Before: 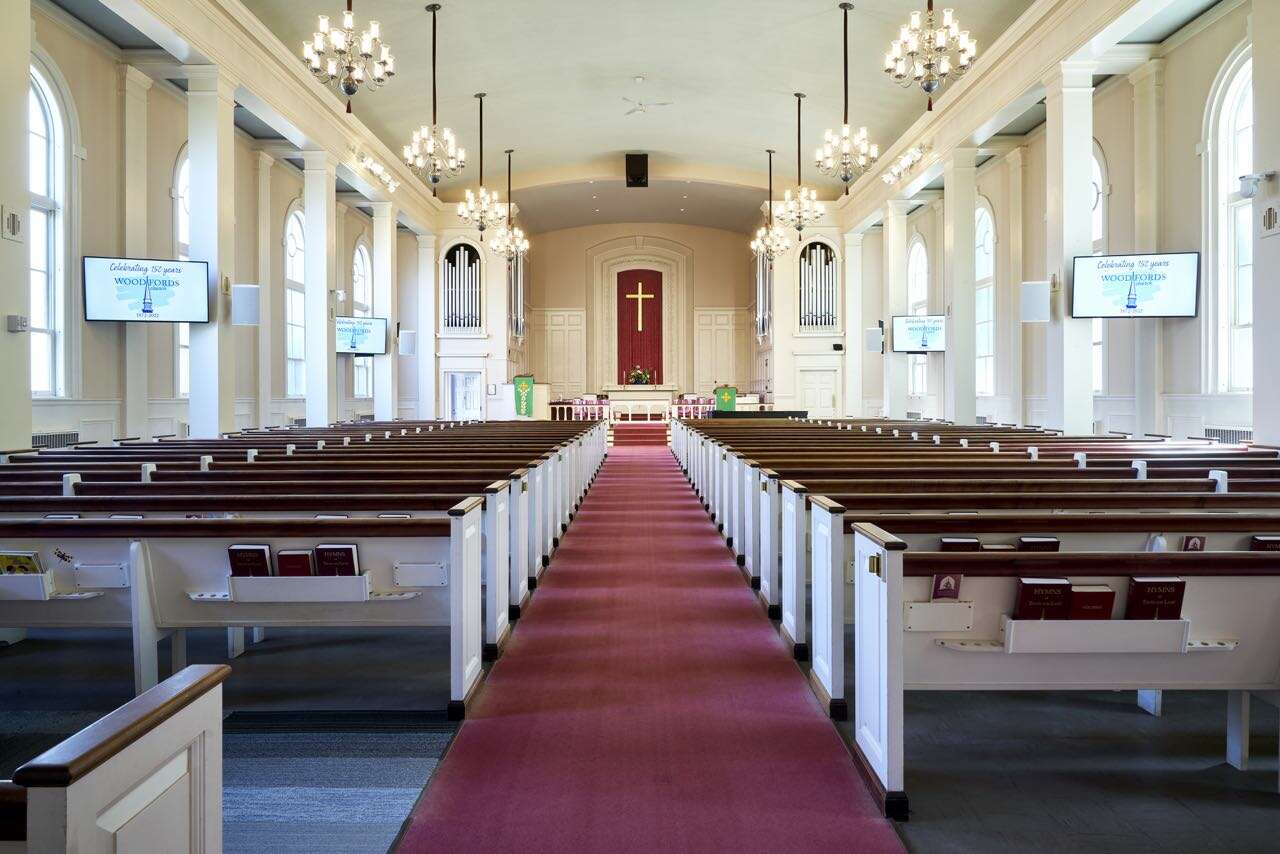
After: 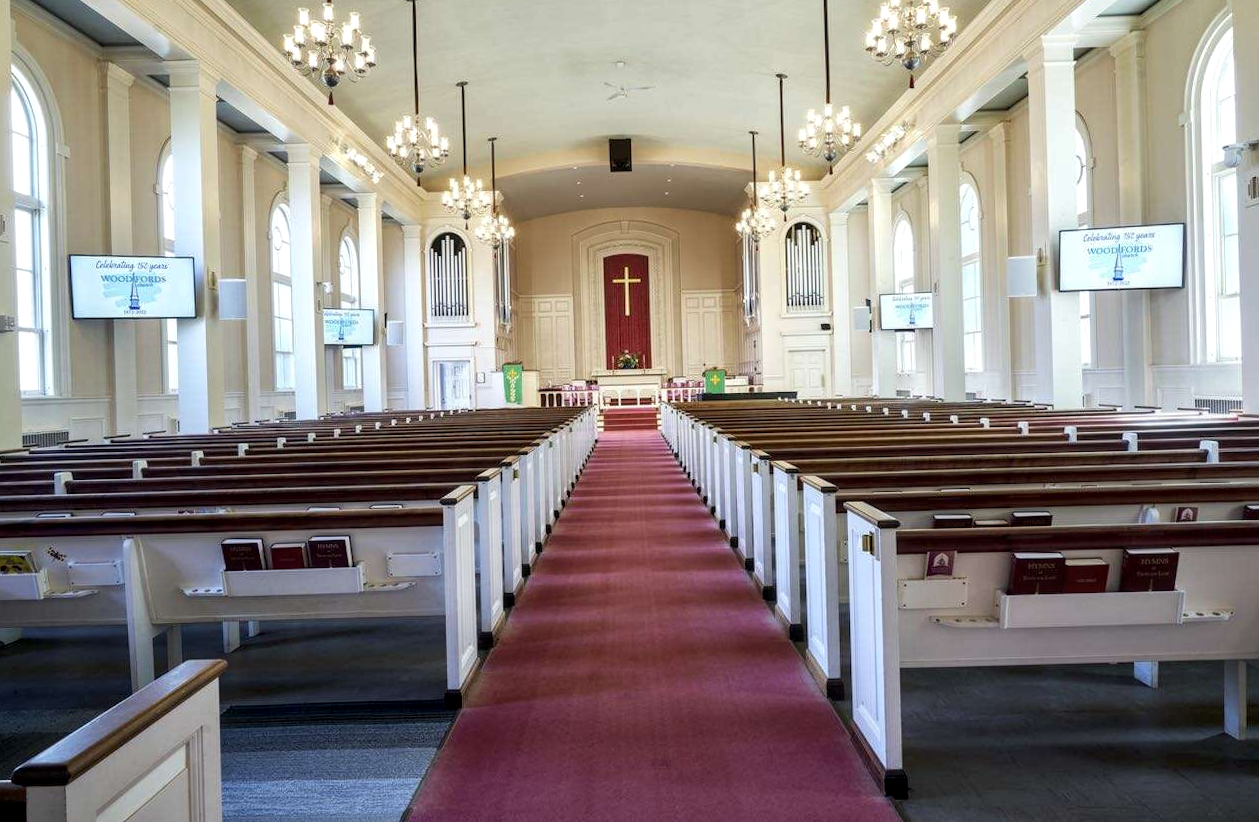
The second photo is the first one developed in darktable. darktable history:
exposure: compensate highlight preservation false
rotate and perspective: rotation -1.42°, crop left 0.016, crop right 0.984, crop top 0.035, crop bottom 0.965
local contrast: on, module defaults
